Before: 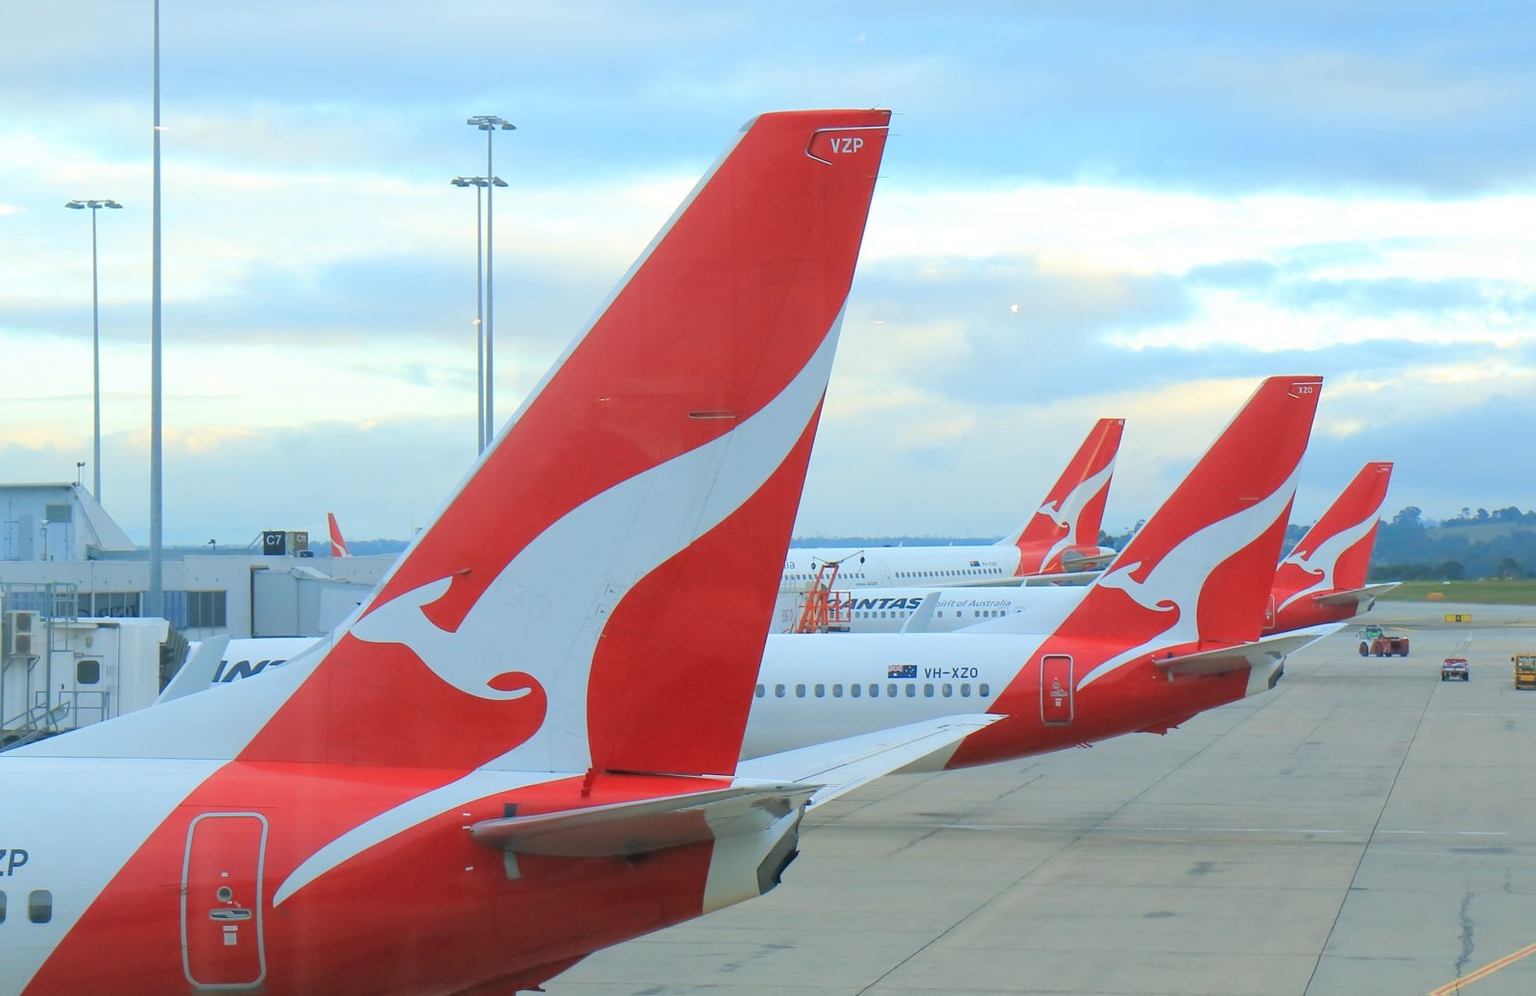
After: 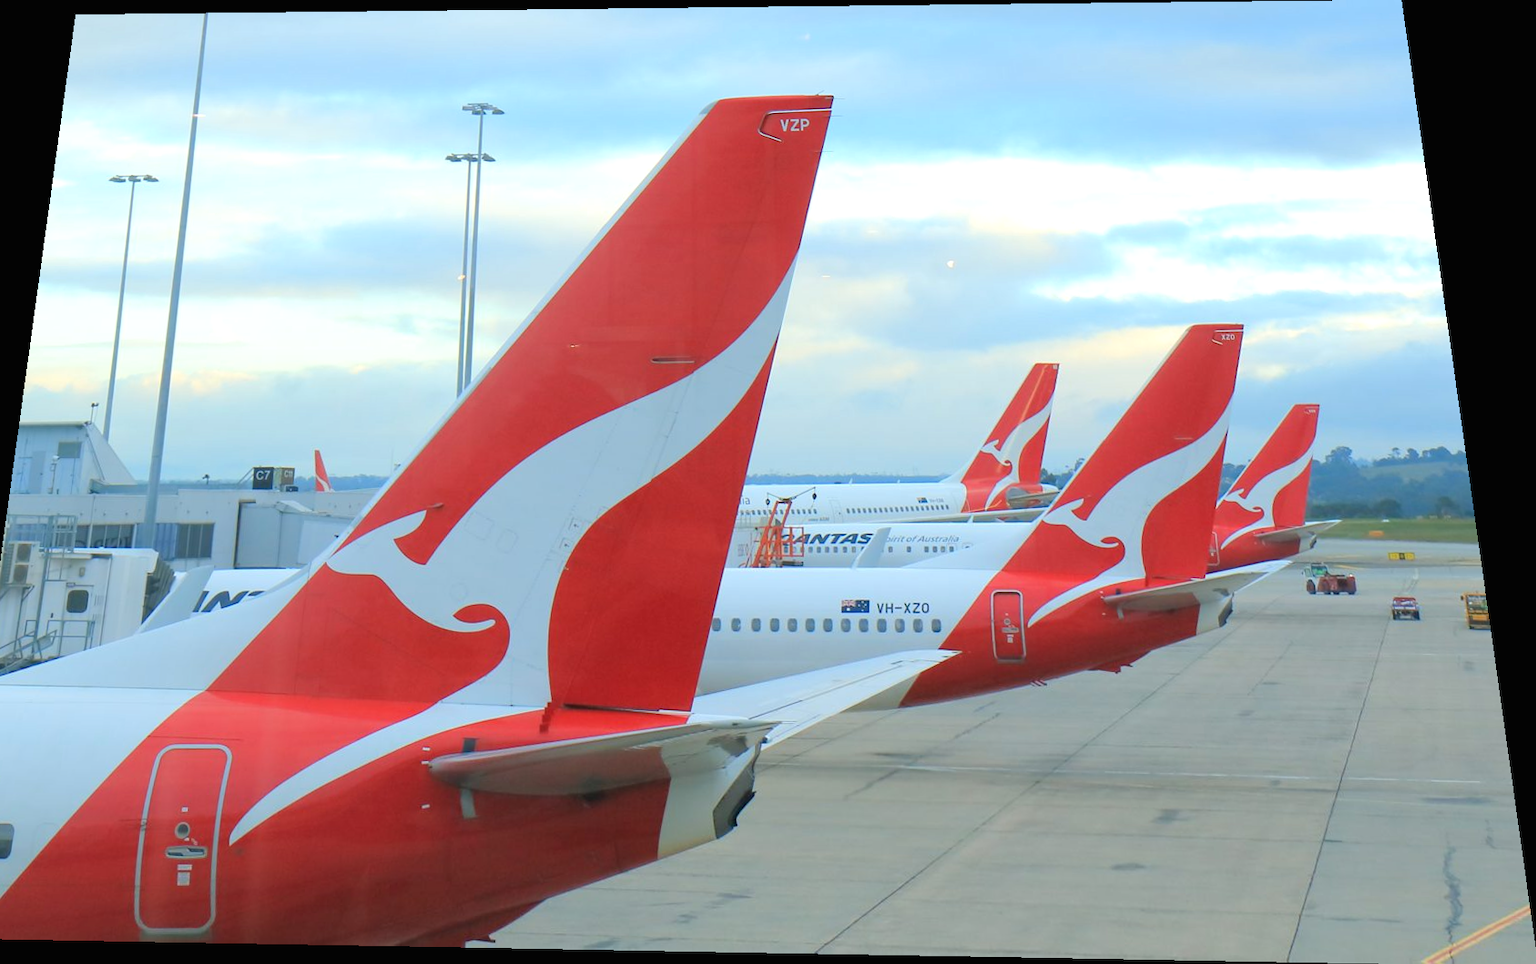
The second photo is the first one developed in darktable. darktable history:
white balance: emerald 1
rotate and perspective: rotation 0.128°, lens shift (vertical) -0.181, lens shift (horizontal) -0.044, shear 0.001, automatic cropping off
exposure: black level correction -0.001, exposure 0.08 EV, compensate highlight preservation false
crop and rotate: left 3.238%
